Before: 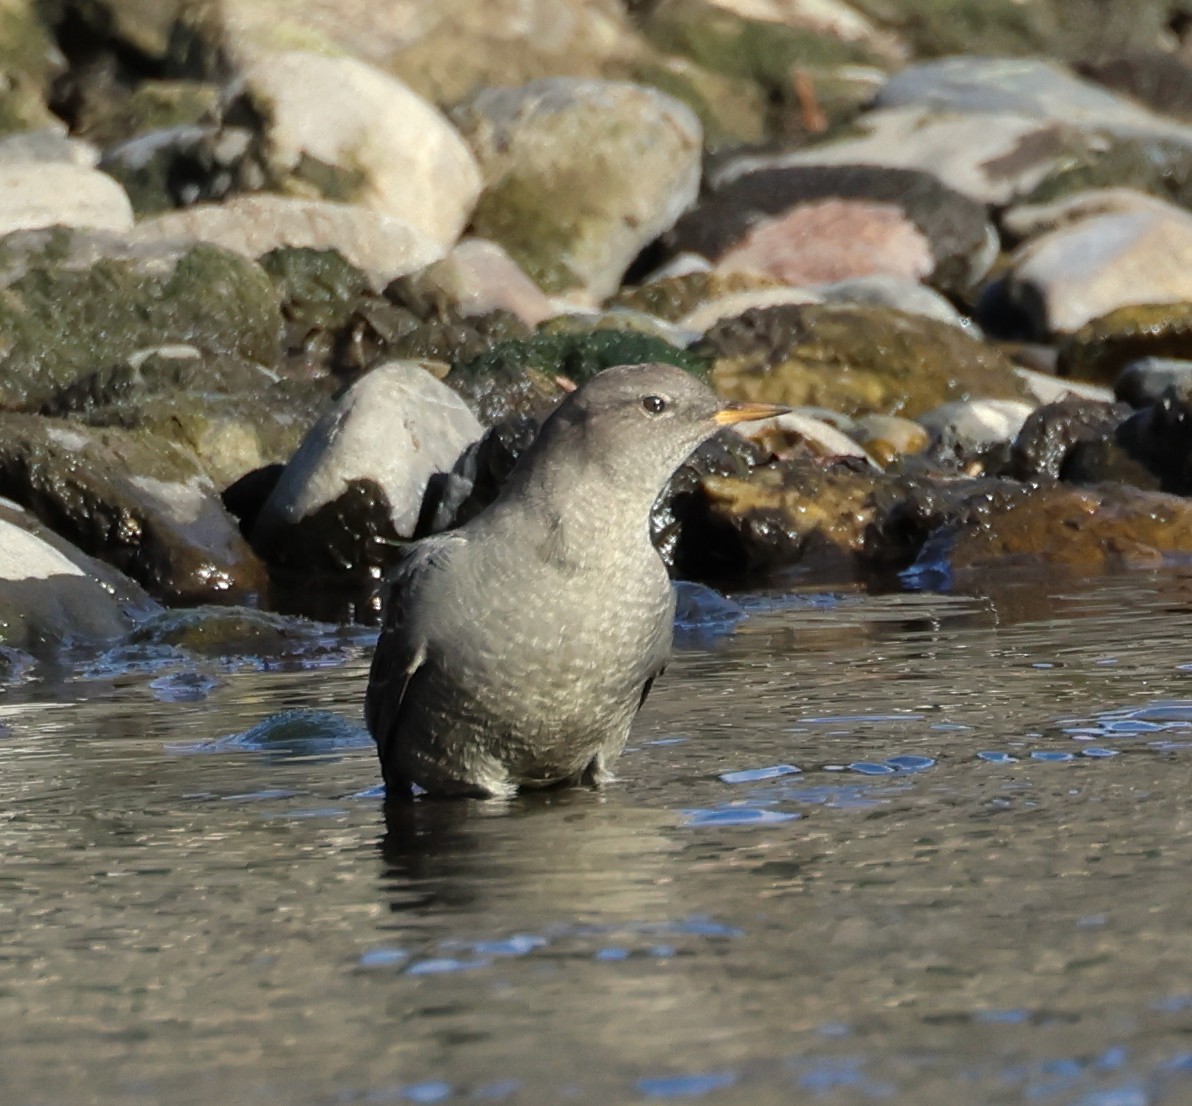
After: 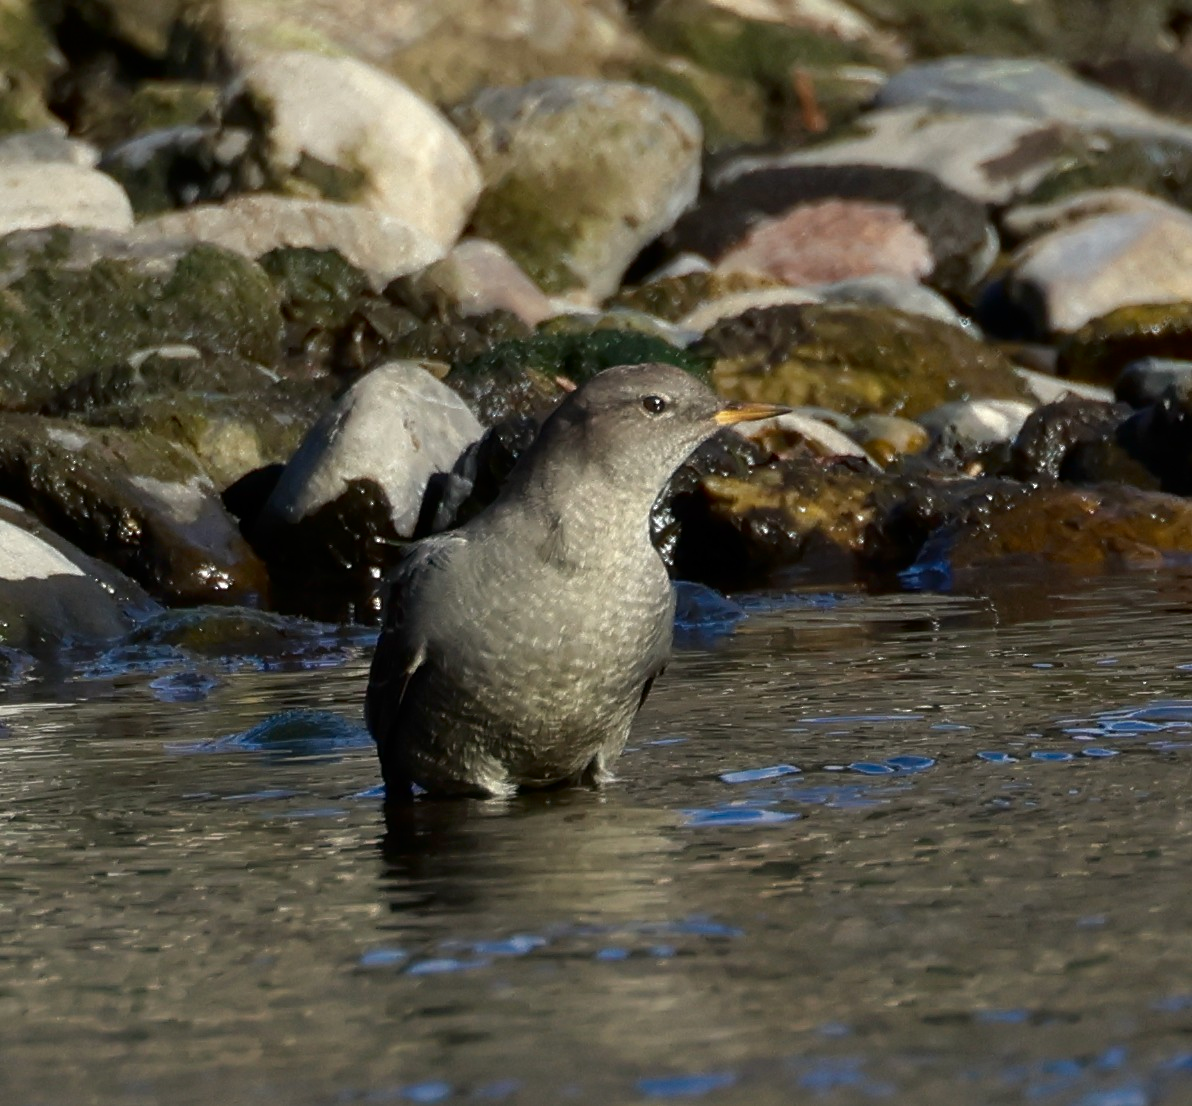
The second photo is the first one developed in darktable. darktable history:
exposure: compensate highlight preservation false
contrast brightness saturation: brightness -0.207, saturation 0.075
